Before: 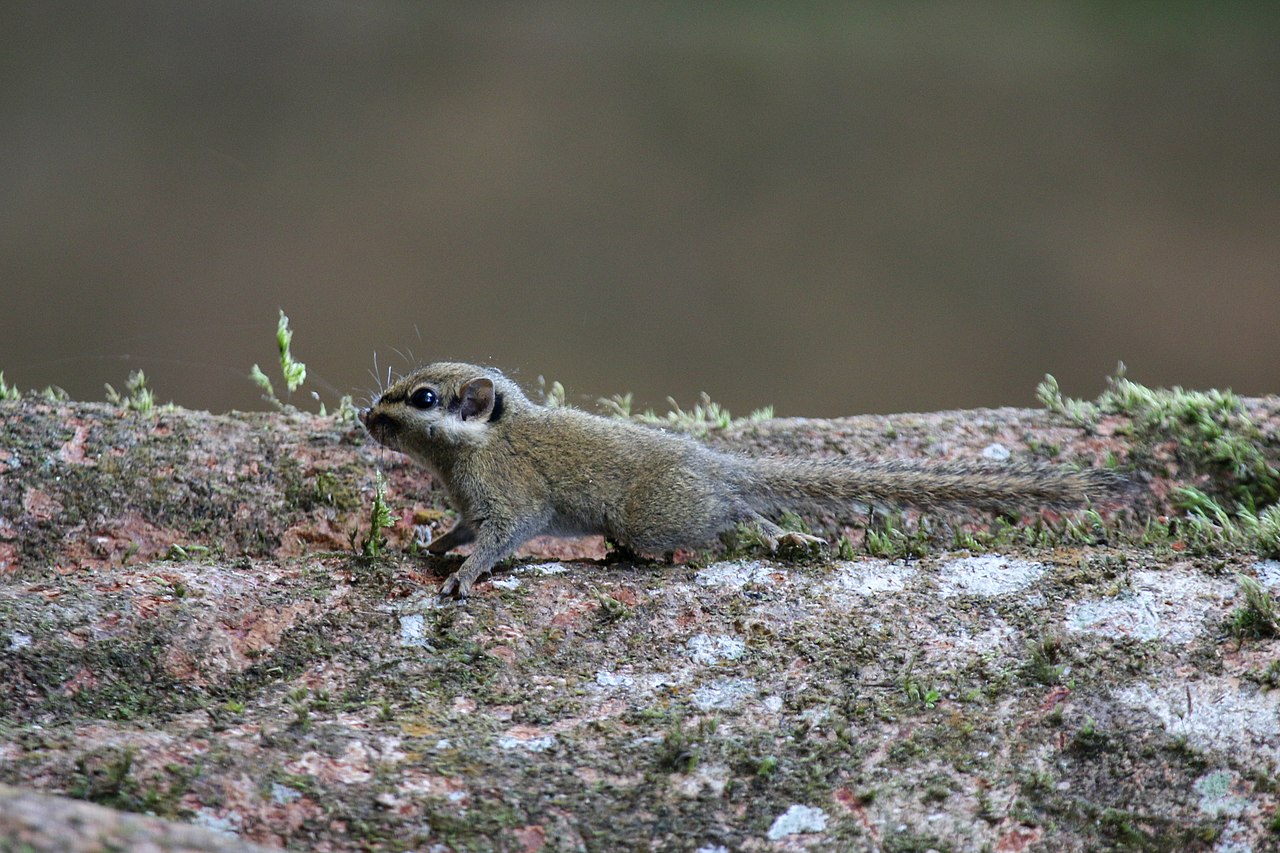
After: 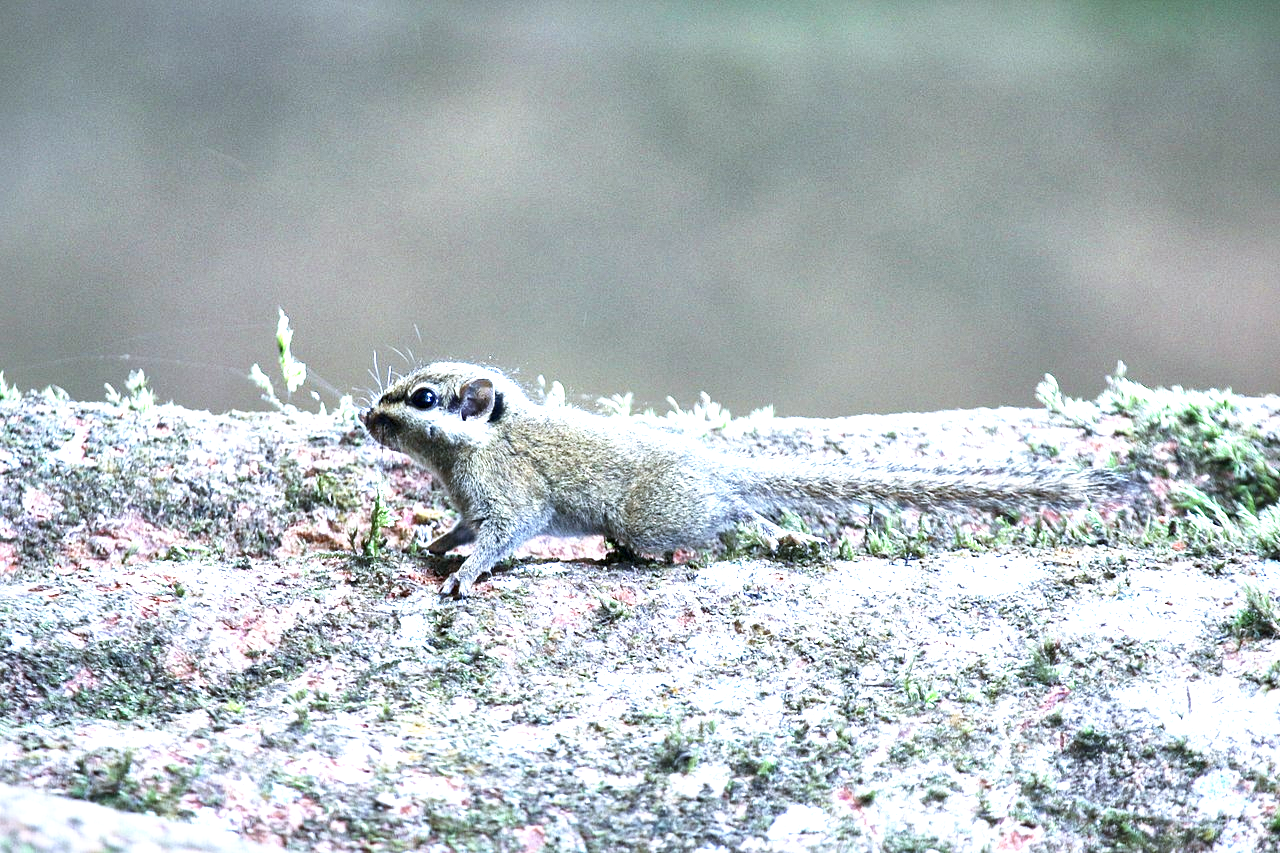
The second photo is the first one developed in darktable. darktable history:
local contrast: mode bilateral grid, contrast 20, coarseness 49, detail 172%, midtone range 0.2
color calibration: gray › normalize channels true, illuminant as shot in camera, x 0.378, y 0.381, temperature 4093.68 K, gamut compression 0.024
color balance rgb: perceptual saturation grading › global saturation 8.76%, global vibrance 5.349%
contrast brightness saturation: contrast 0.105, saturation -0.177
exposure: black level correction 0, exposure 1.096 EV, compensate highlight preservation false
shadows and highlights: shadows -71.18, highlights 33.91, soften with gaussian
tone equalizer: on, module defaults
base curve: curves: ch0 [(0, 0) (0.557, 0.834) (1, 1)], preserve colors none
